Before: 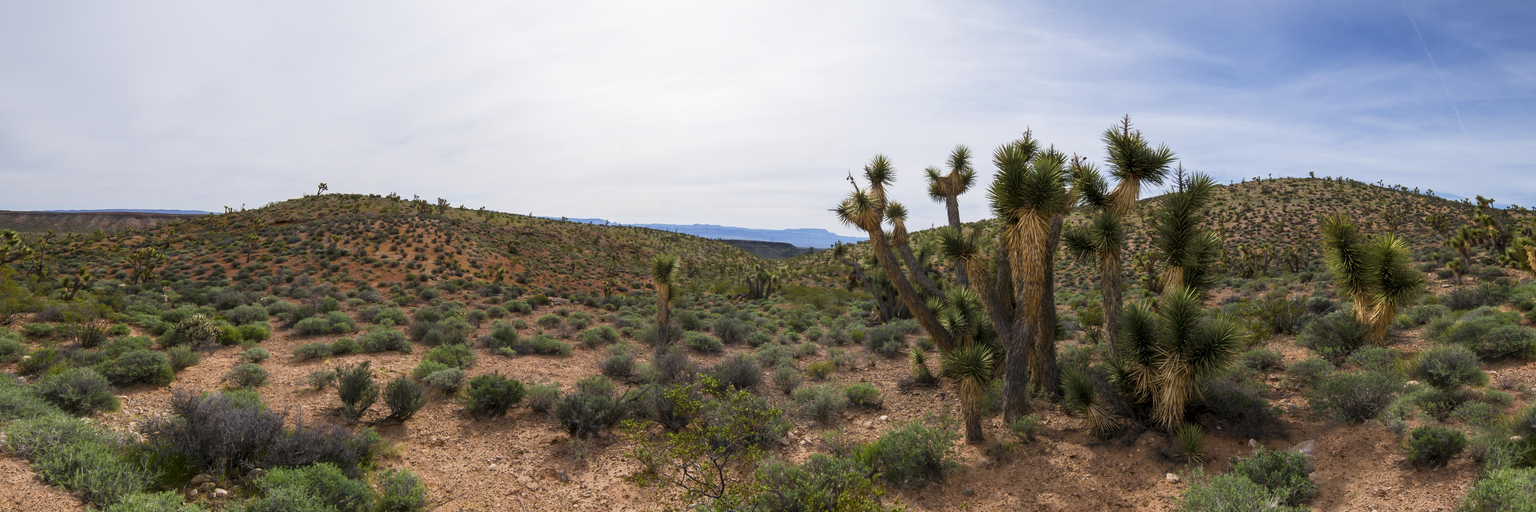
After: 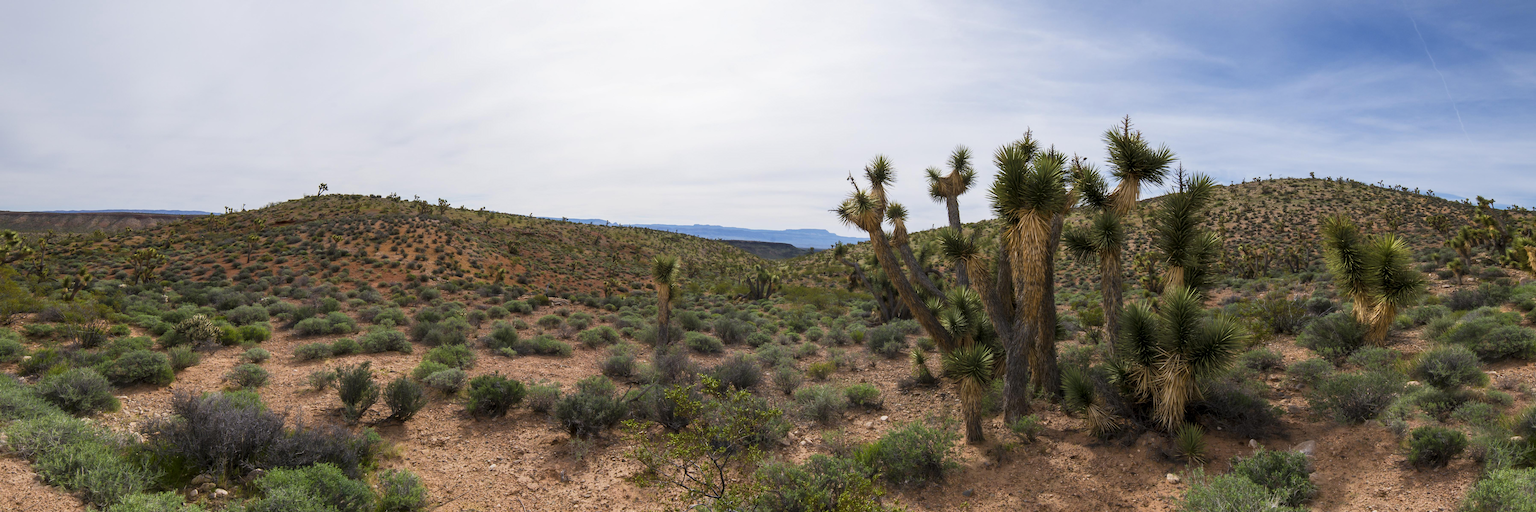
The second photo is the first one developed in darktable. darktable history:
base curve: exposure shift 0, preserve colors none
color zones: curves: ch0 [(0, 0.5) (0.143, 0.5) (0.286, 0.5) (0.429, 0.5) (0.571, 0.5) (0.714, 0.476) (0.857, 0.5) (1, 0.5)]; ch2 [(0, 0.5) (0.143, 0.5) (0.286, 0.5) (0.429, 0.5) (0.571, 0.5) (0.714, 0.487) (0.857, 0.5) (1, 0.5)]
